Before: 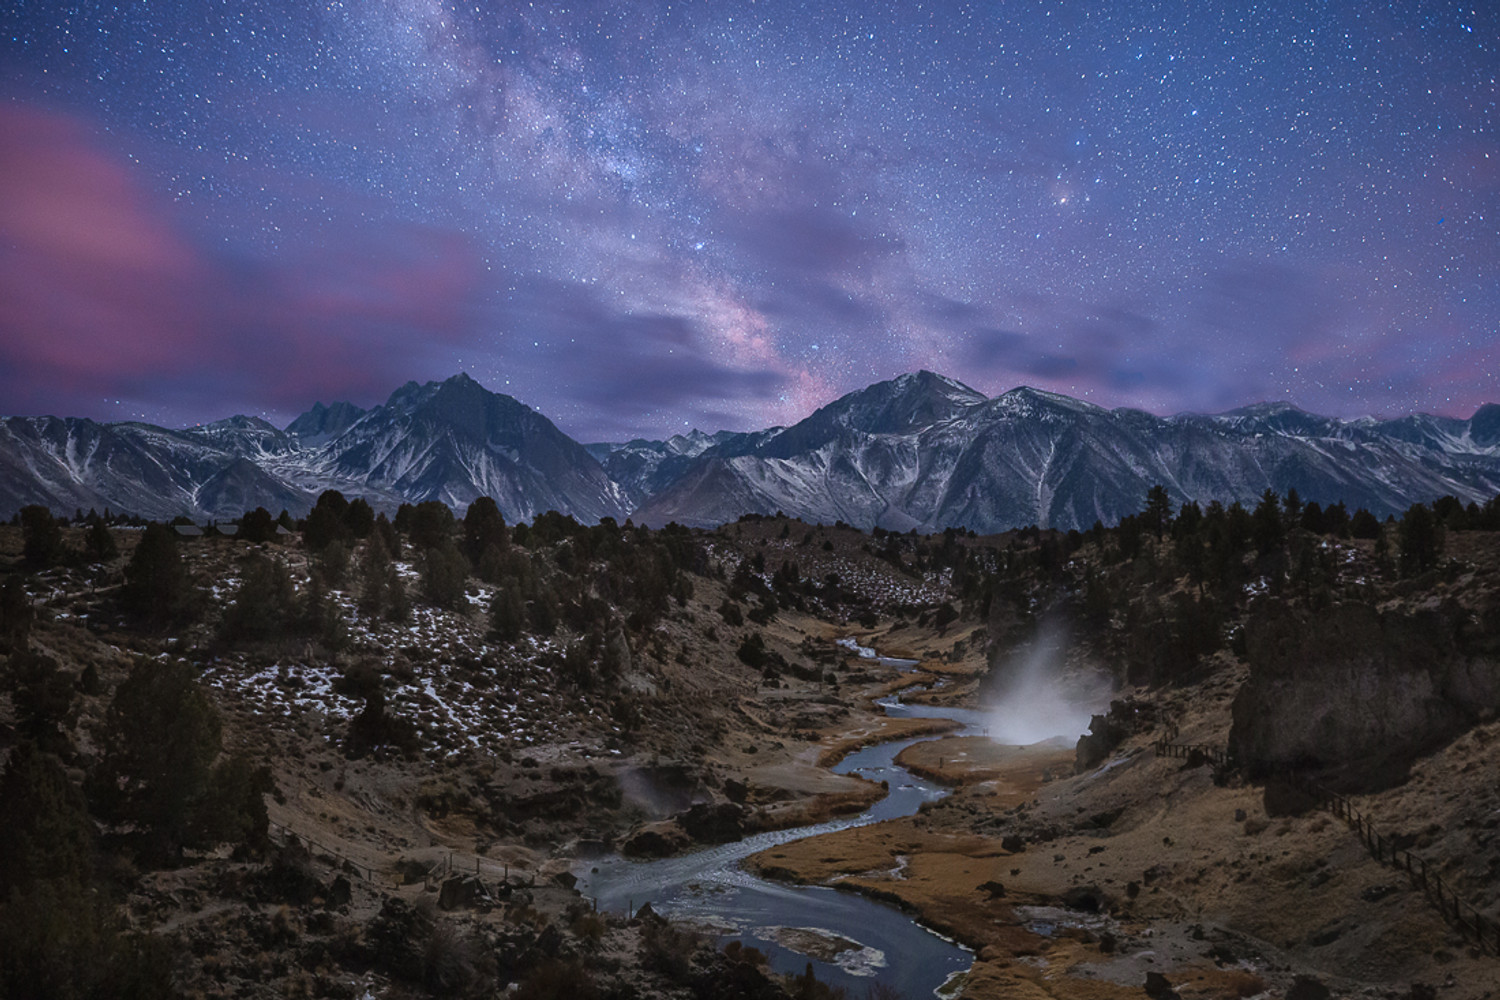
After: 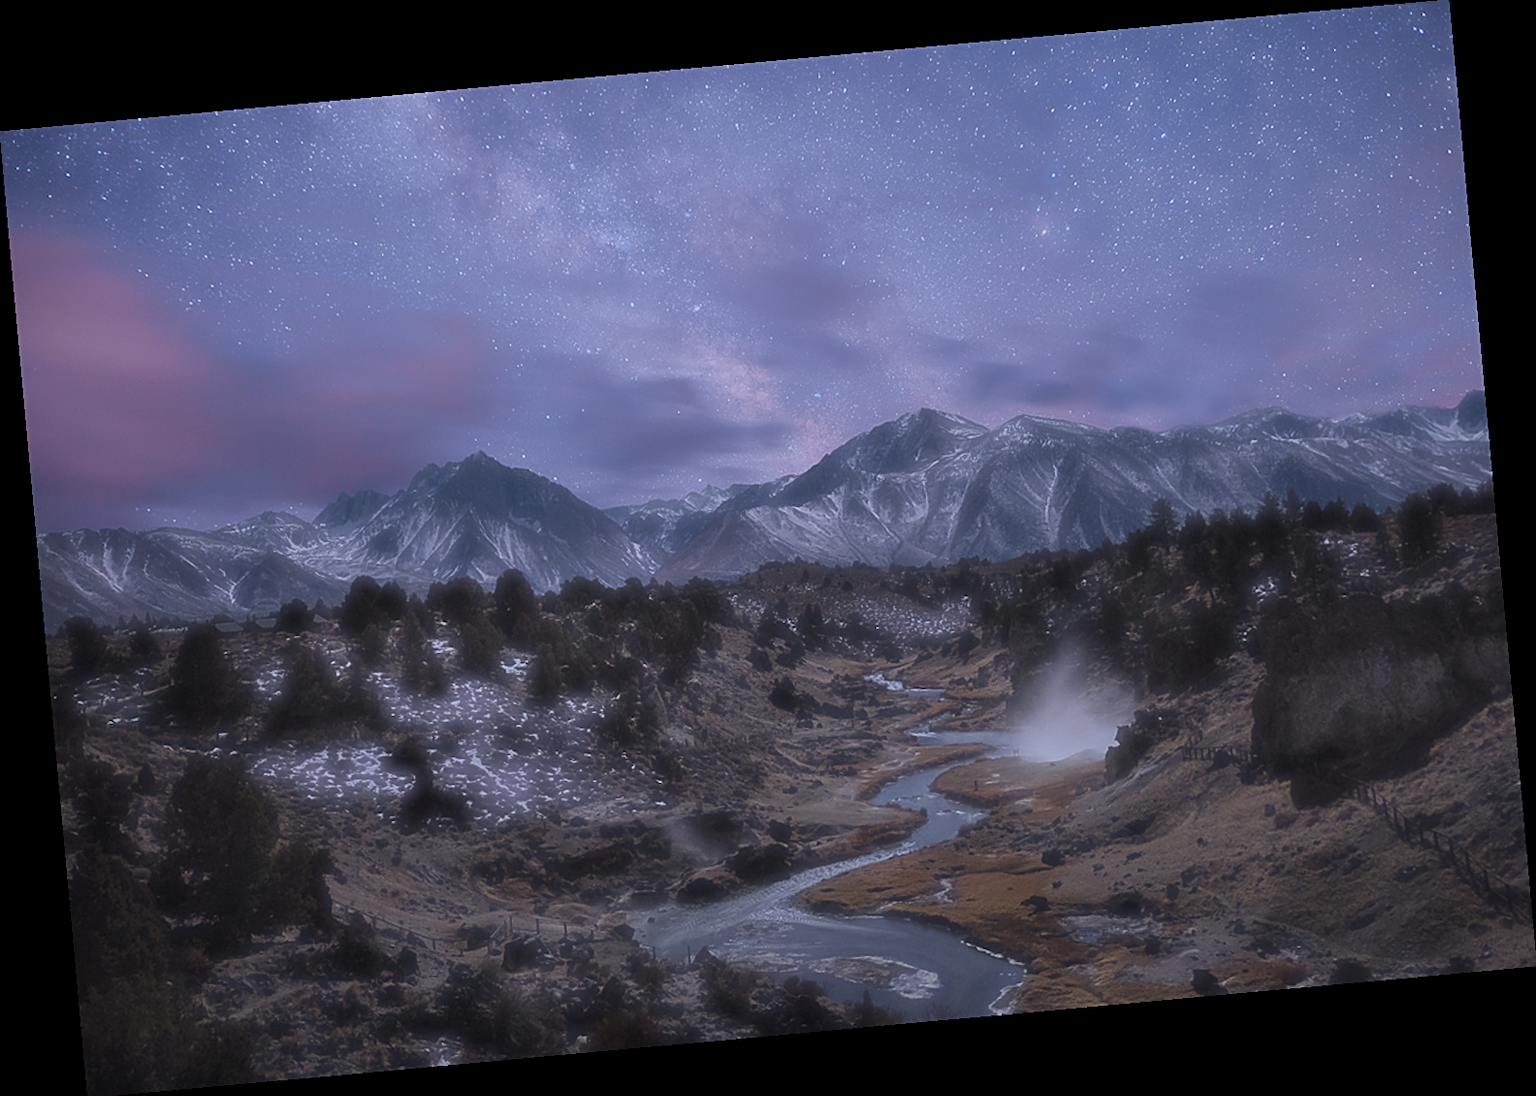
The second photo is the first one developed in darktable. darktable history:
haze removal: strength -0.9, distance 0.225, compatibility mode true, adaptive false
rotate and perspective: rotation -5.2°, automatic cropping off
sharpen: on, module defaults
